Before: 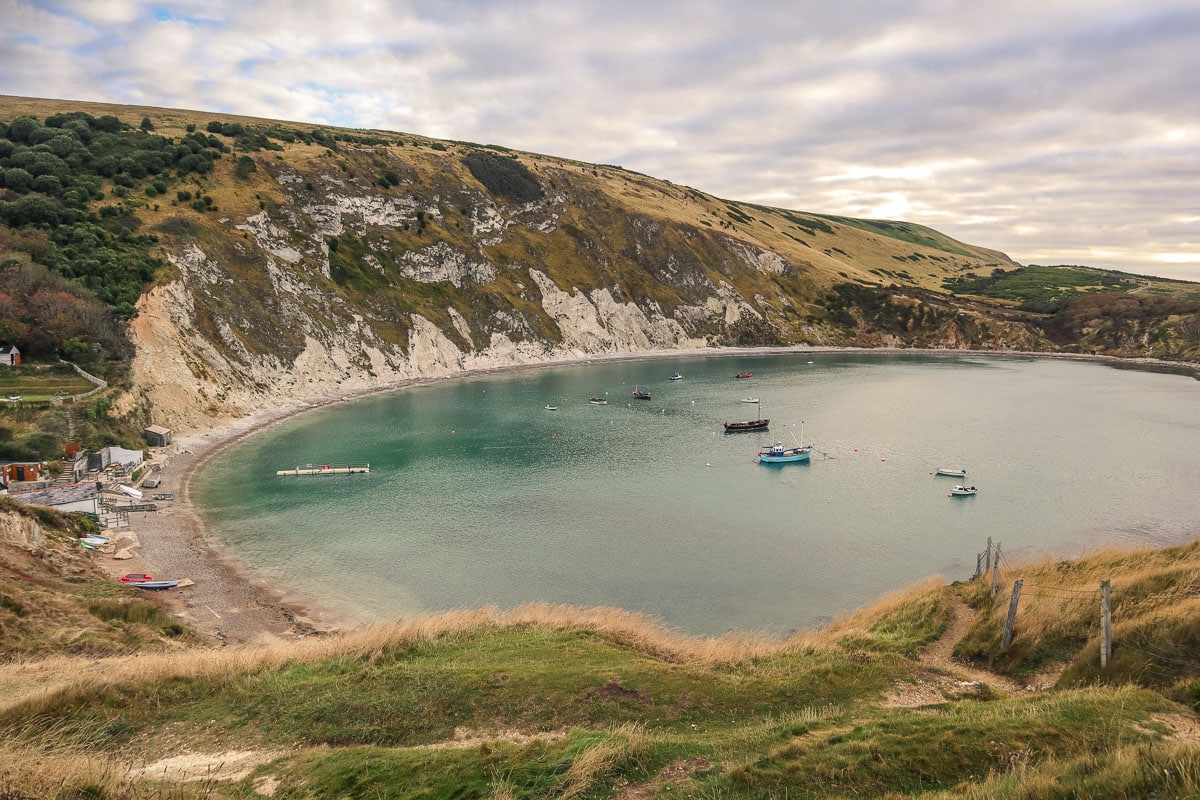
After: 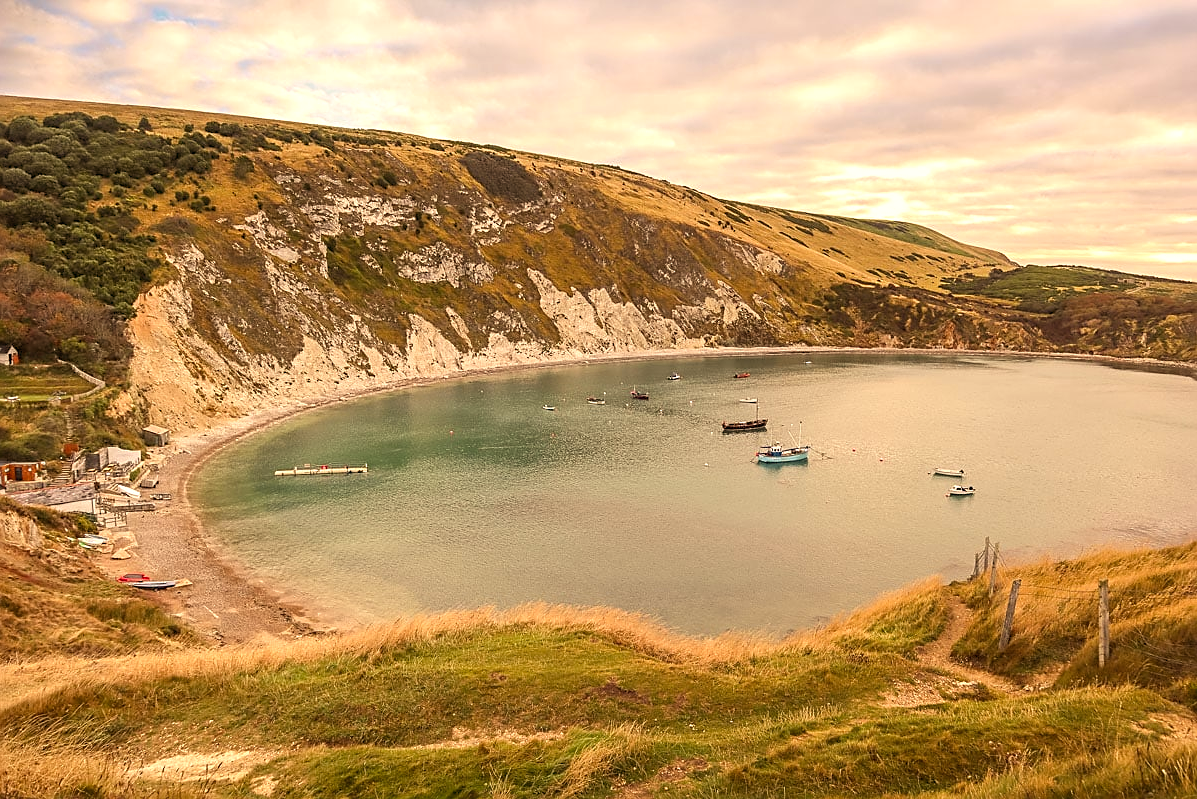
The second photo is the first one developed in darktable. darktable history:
crop: left 0.18%
sharpen: on, module defaults
color balance rgb: power › luminance 9.871%, power › chroma 2.822%, power › hue 59.46°, shadows fall-off 298.588%, white fulcrum 1.99 EV, highlights fall-off 299.573%, perceptual saturation grading › global saturation 0.824%, perceptual brilliance grading › global brilliance 3.068%, mask middle-gray fulcrum 99.903%, contrast gray fulcrum 38.301%
